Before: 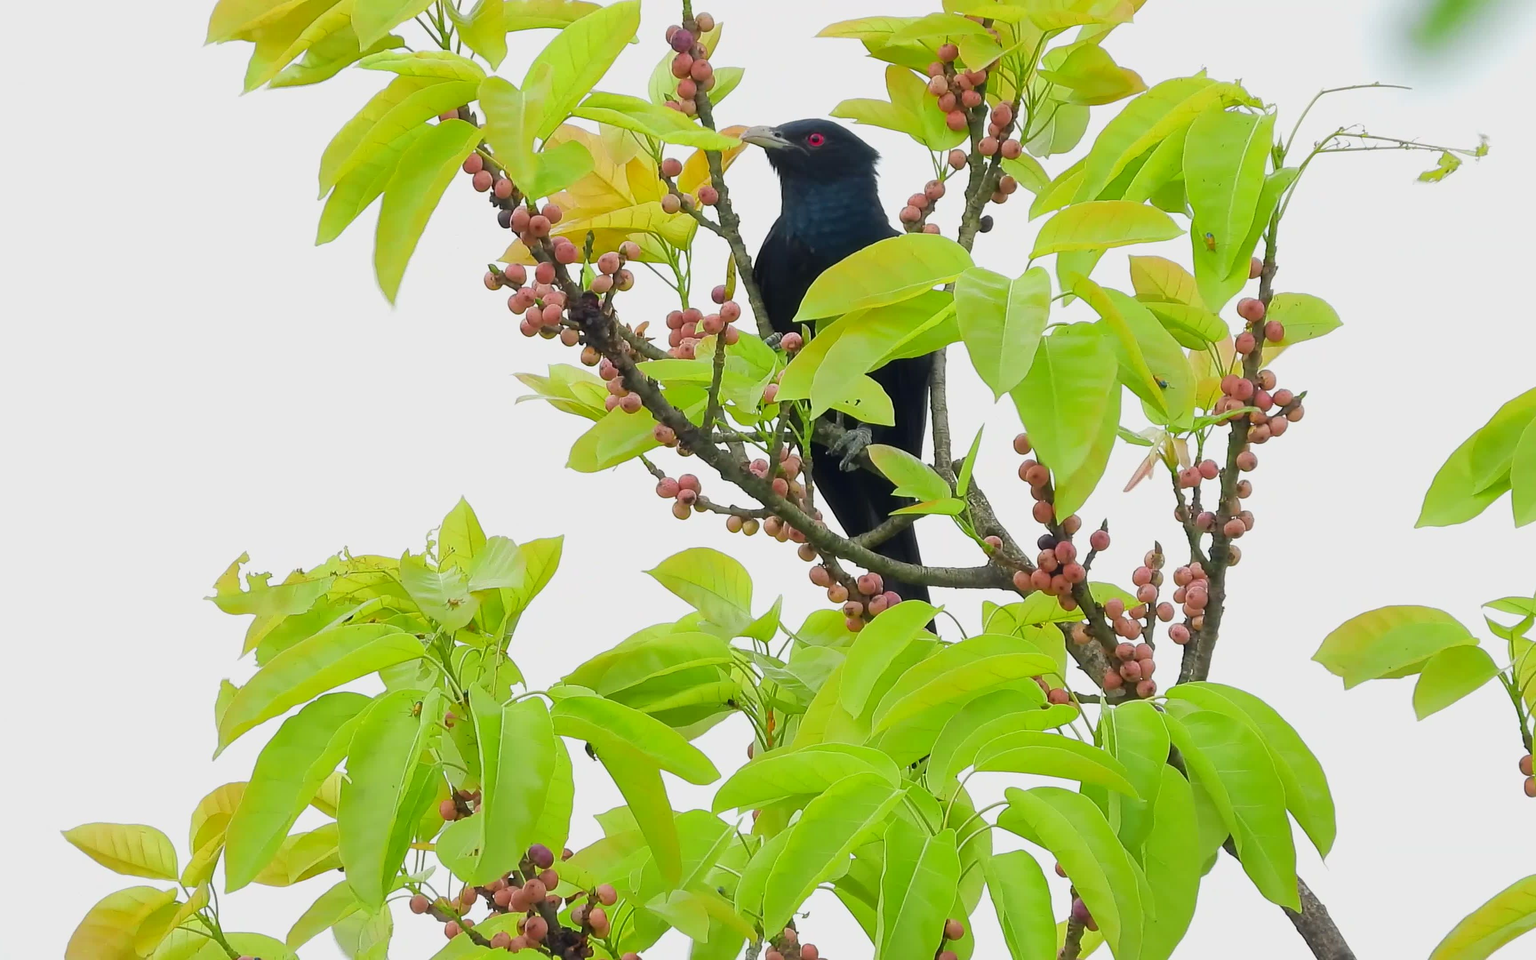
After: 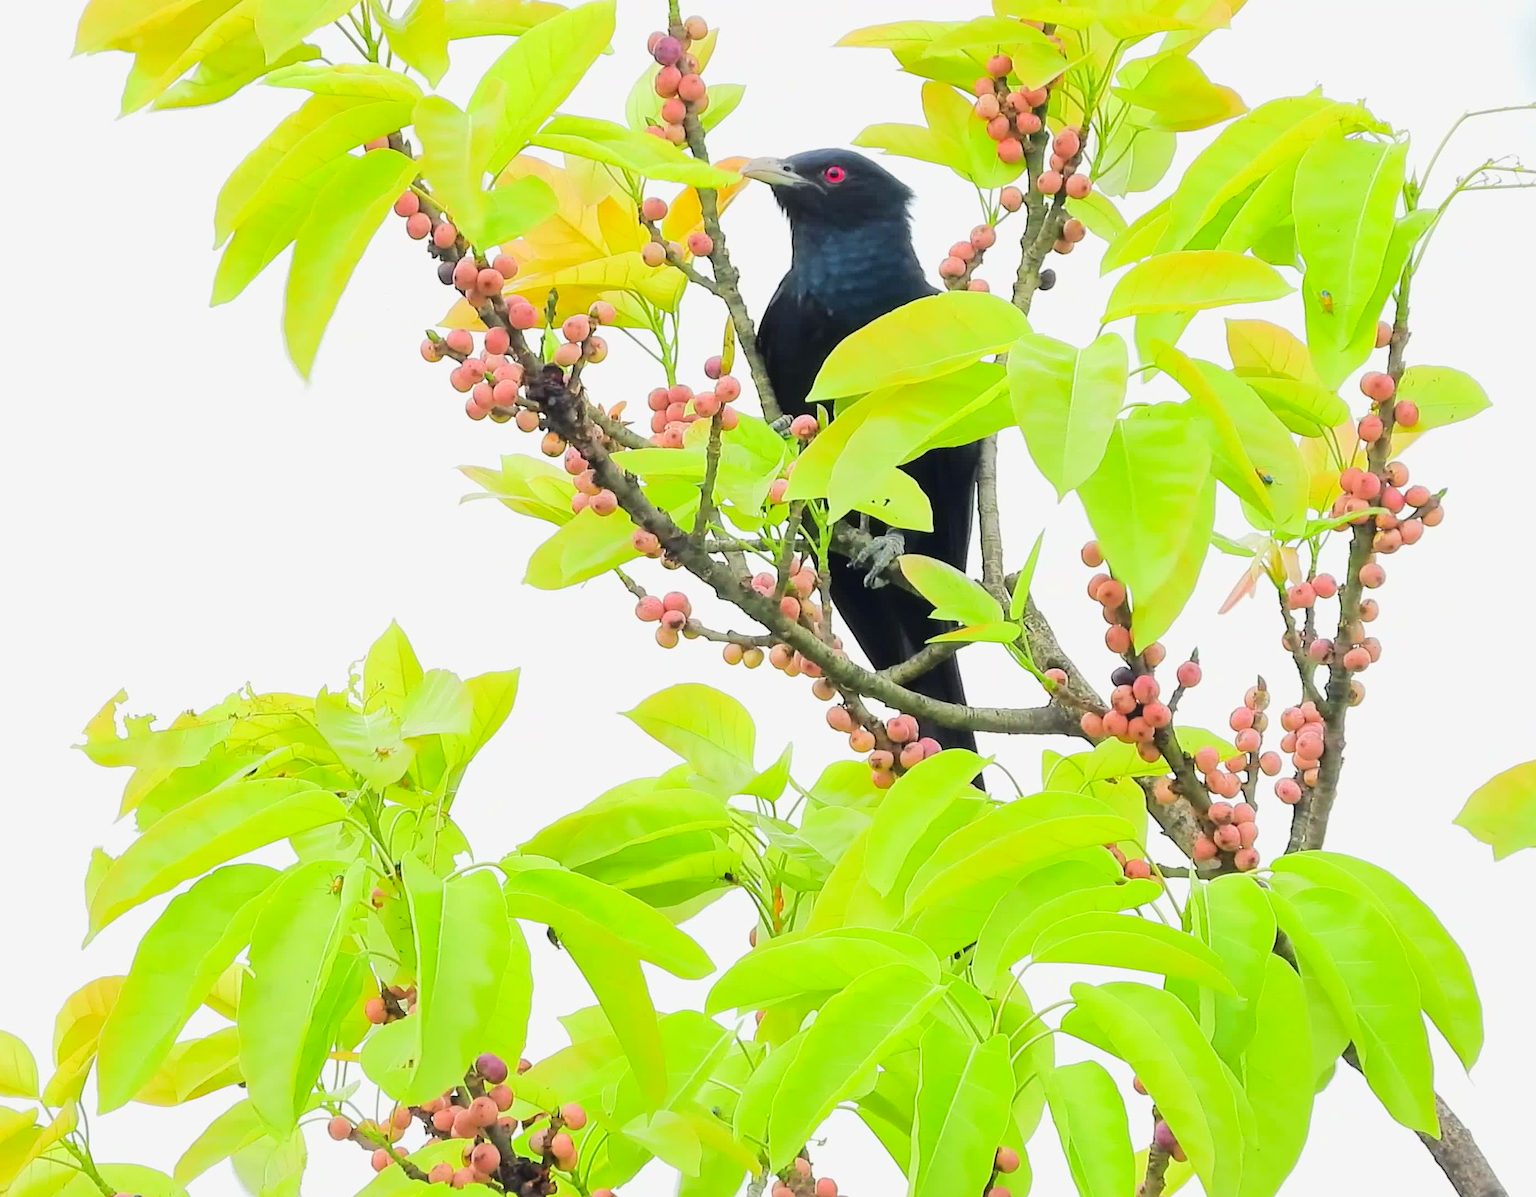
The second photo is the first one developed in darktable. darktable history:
crop and rotate: left 9.58%, right 10.252%
contrast equalizer: y [[0.5, 0.5, 0.472, 0.5, 0.5, 0.5], [0.5 ×6], [0.5 ×6], [0 ×6], [0 ×6]], mix 0.151
shadows and highlights: shadows 25.58, highlights -24.51
tone equalizer: -7 EV 0.146 EV, -6 EV 0.6 EV, -5 EV 1.12 EV, -4 EV 1.32 EV, -3 EV 1.13 EV, -2 EV 0.6 EV, -1 EV 0.168 EV, edges refinement/feathering 500, mask exposure compensation -1.57 EV, preserve details no
